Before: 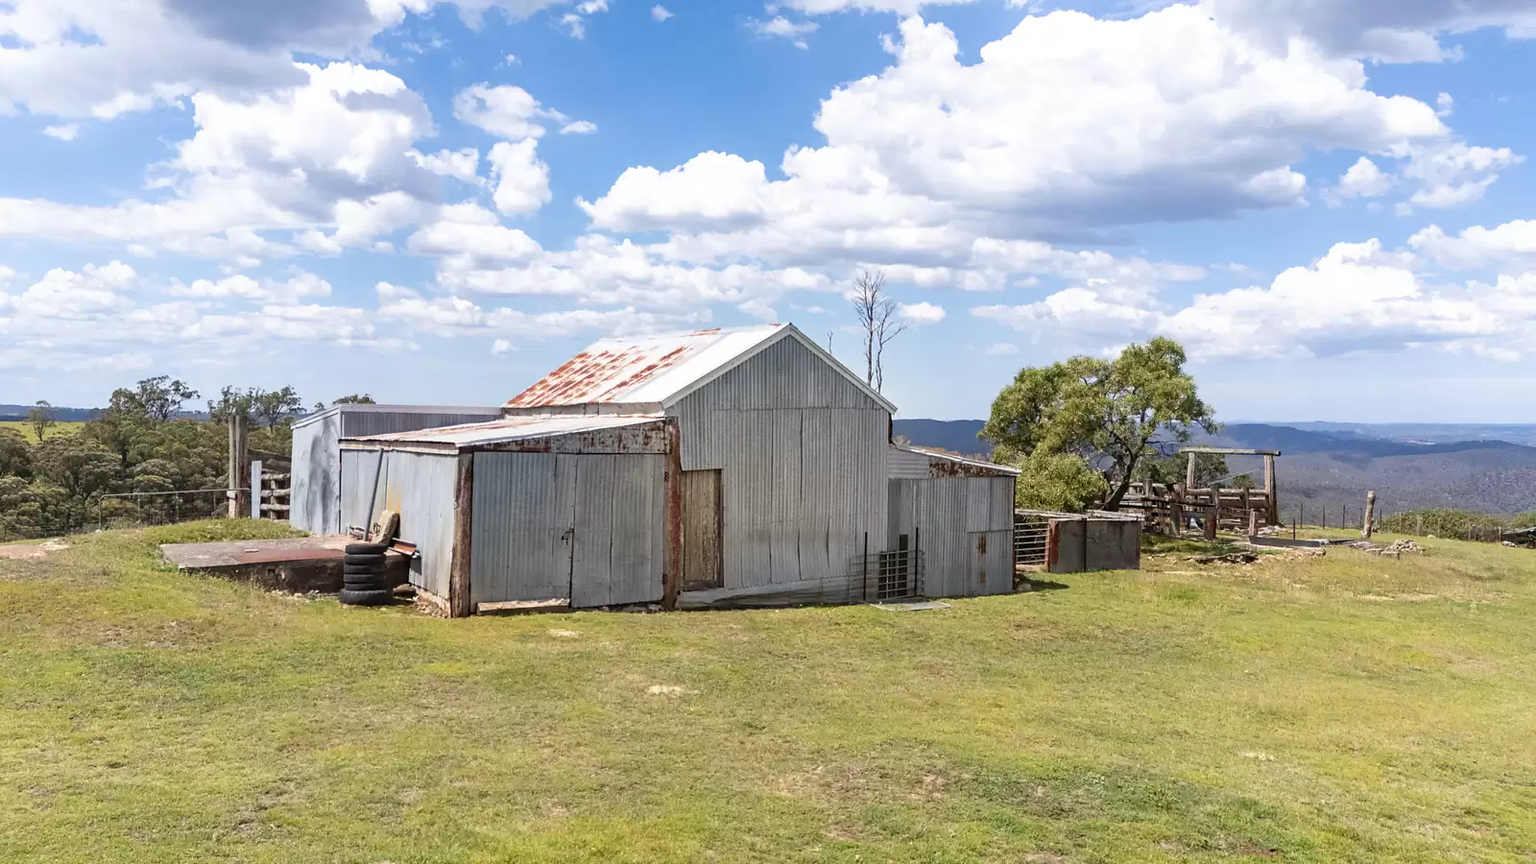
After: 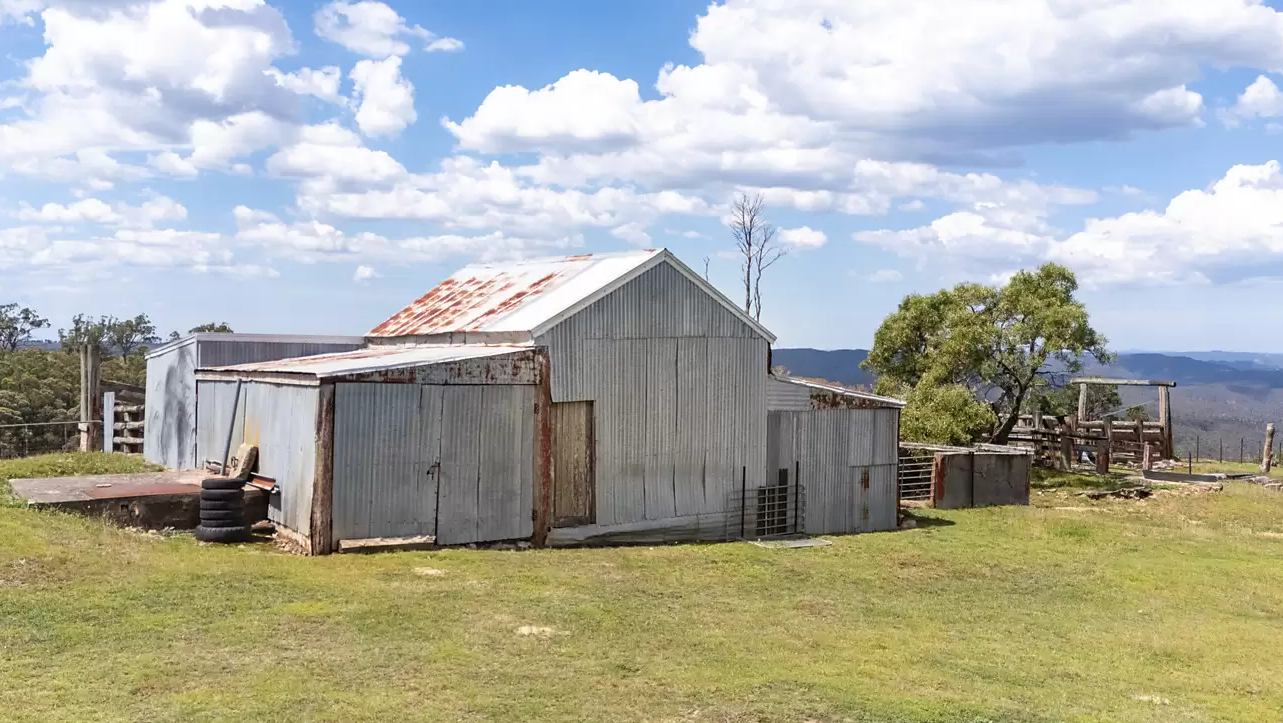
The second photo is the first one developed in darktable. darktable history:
crop and rotate: left 9.937%, top 9.781%, right 9.847%, bottom 9.794%
